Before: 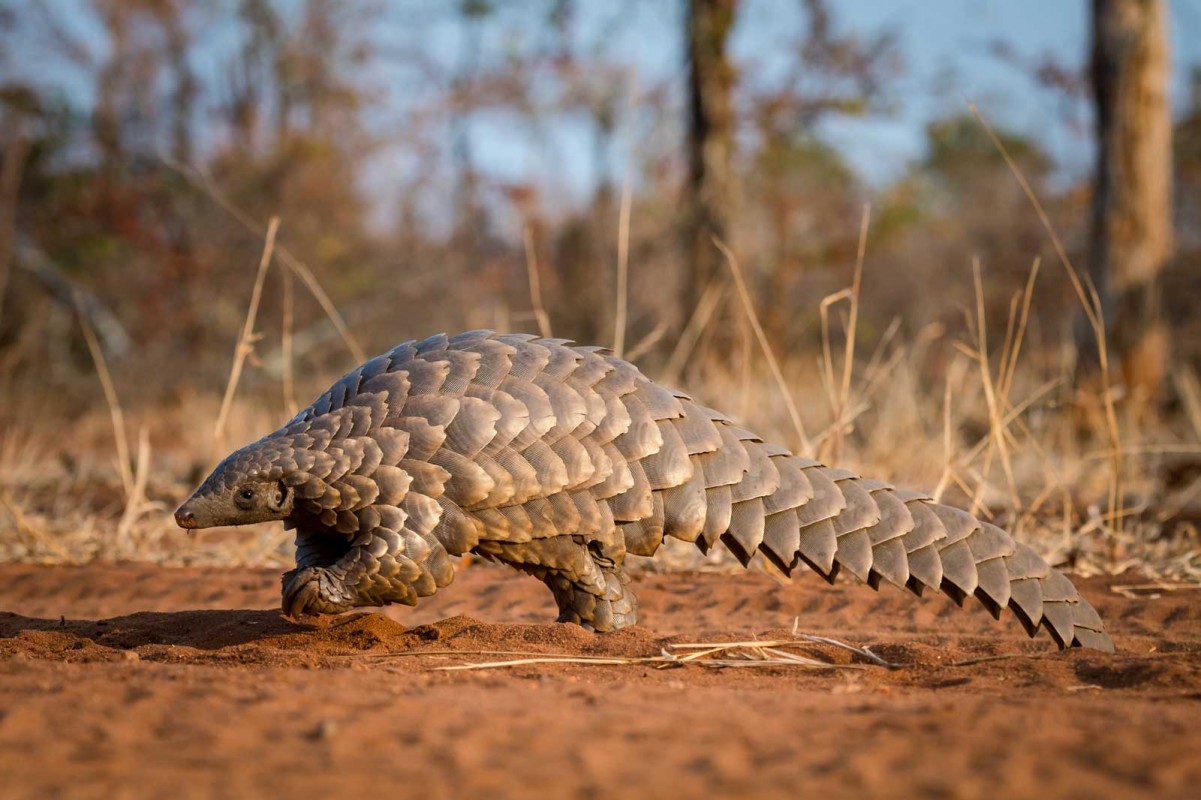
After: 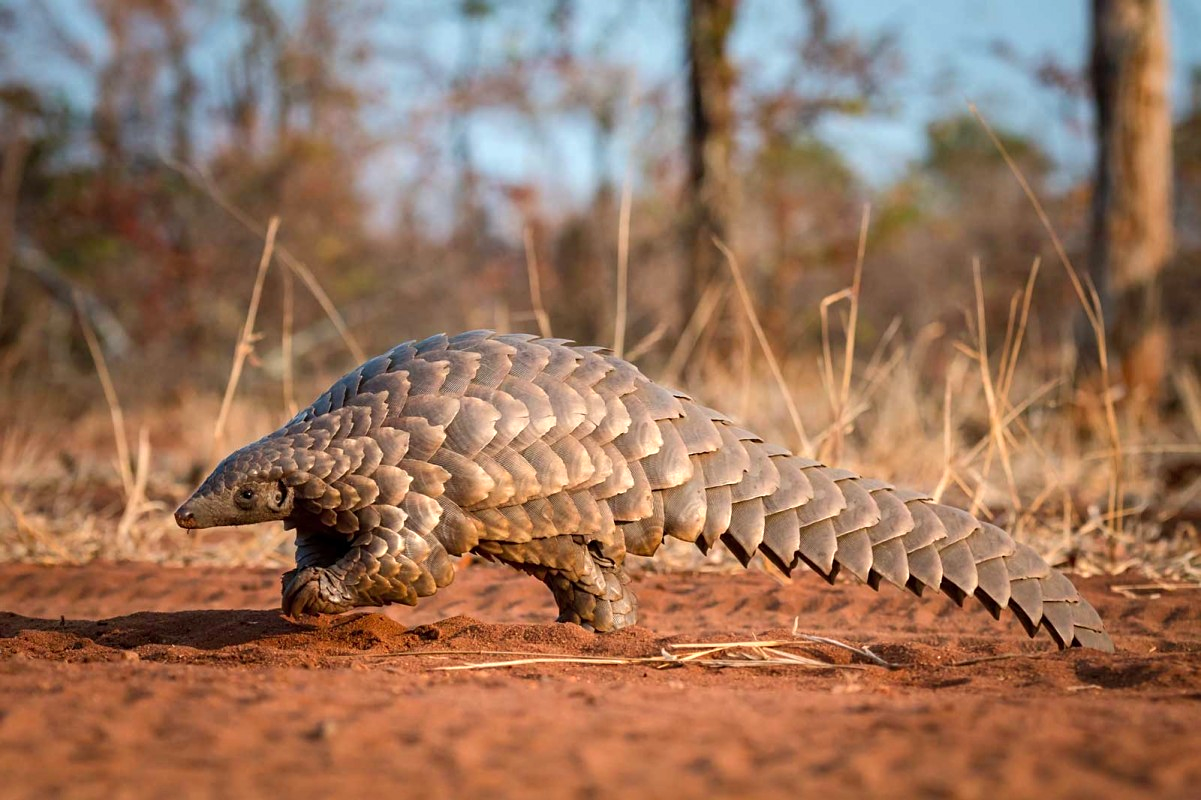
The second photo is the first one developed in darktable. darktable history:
sharpen: amount 0.2
shadows and highlights: radius 44.78, white point adjustment 6.64, compress 79.65%, highlights color adjustment 78.42%, soften with gaussian
color calibration: output R [0.946, 0.065, -0.013, 0], output G [-0.246, 1.264, -0.017, 0], output B [0.046, -0.098, 1.05, 0], illuminant custom, x 0.344, y 0.359, temperature 5045.54 K
